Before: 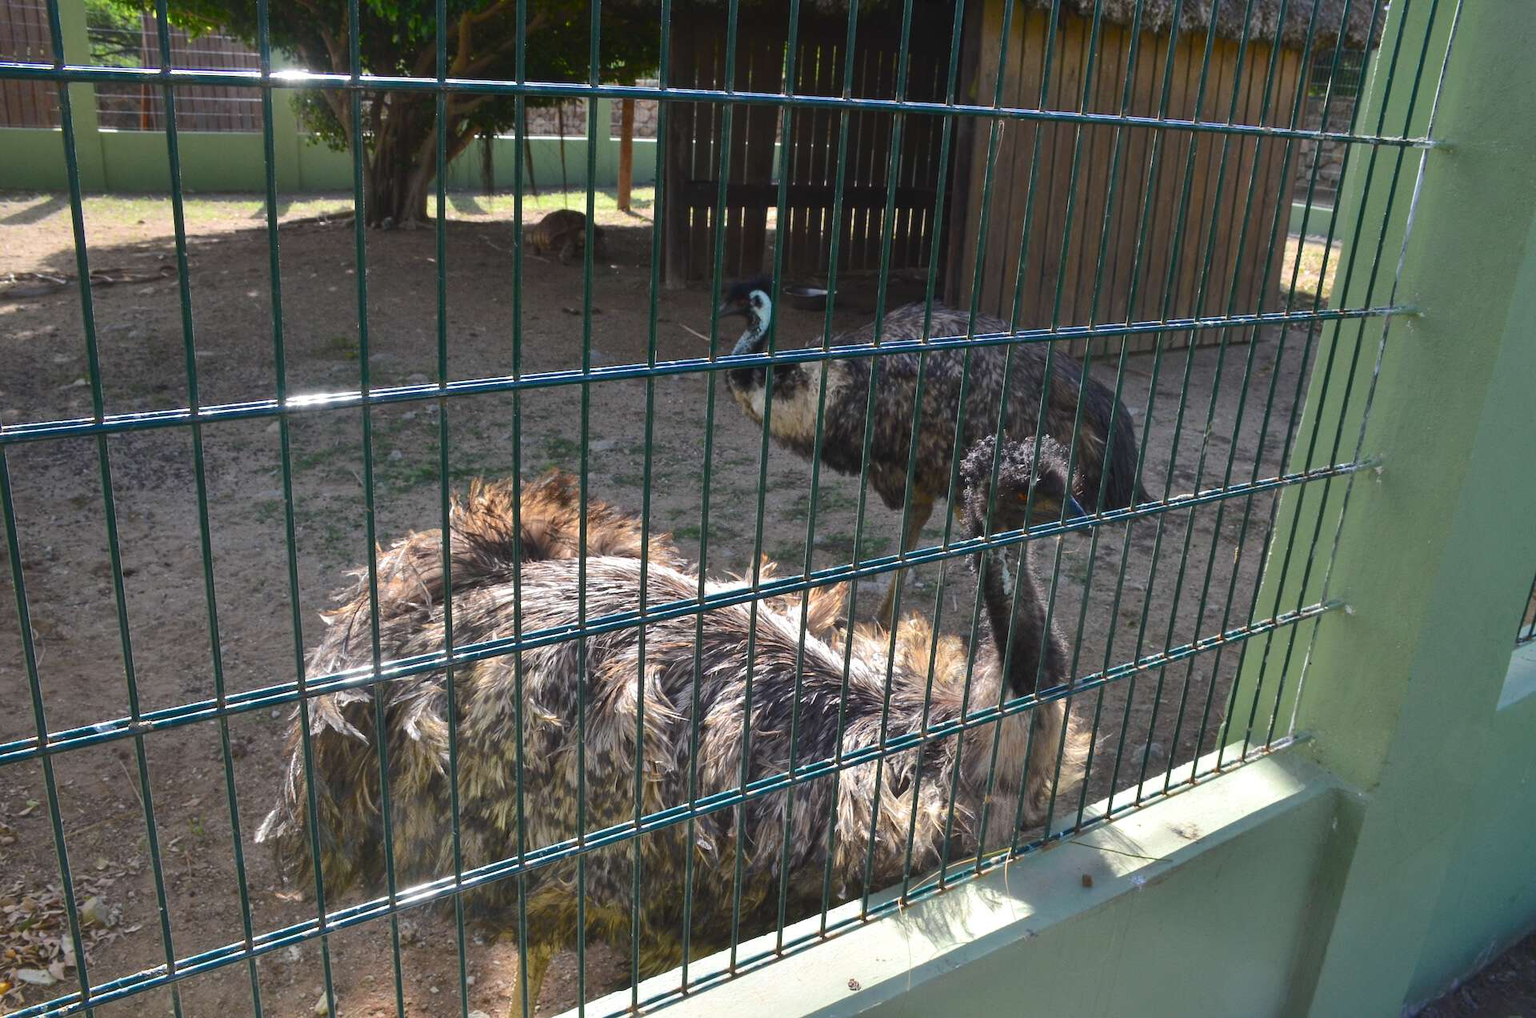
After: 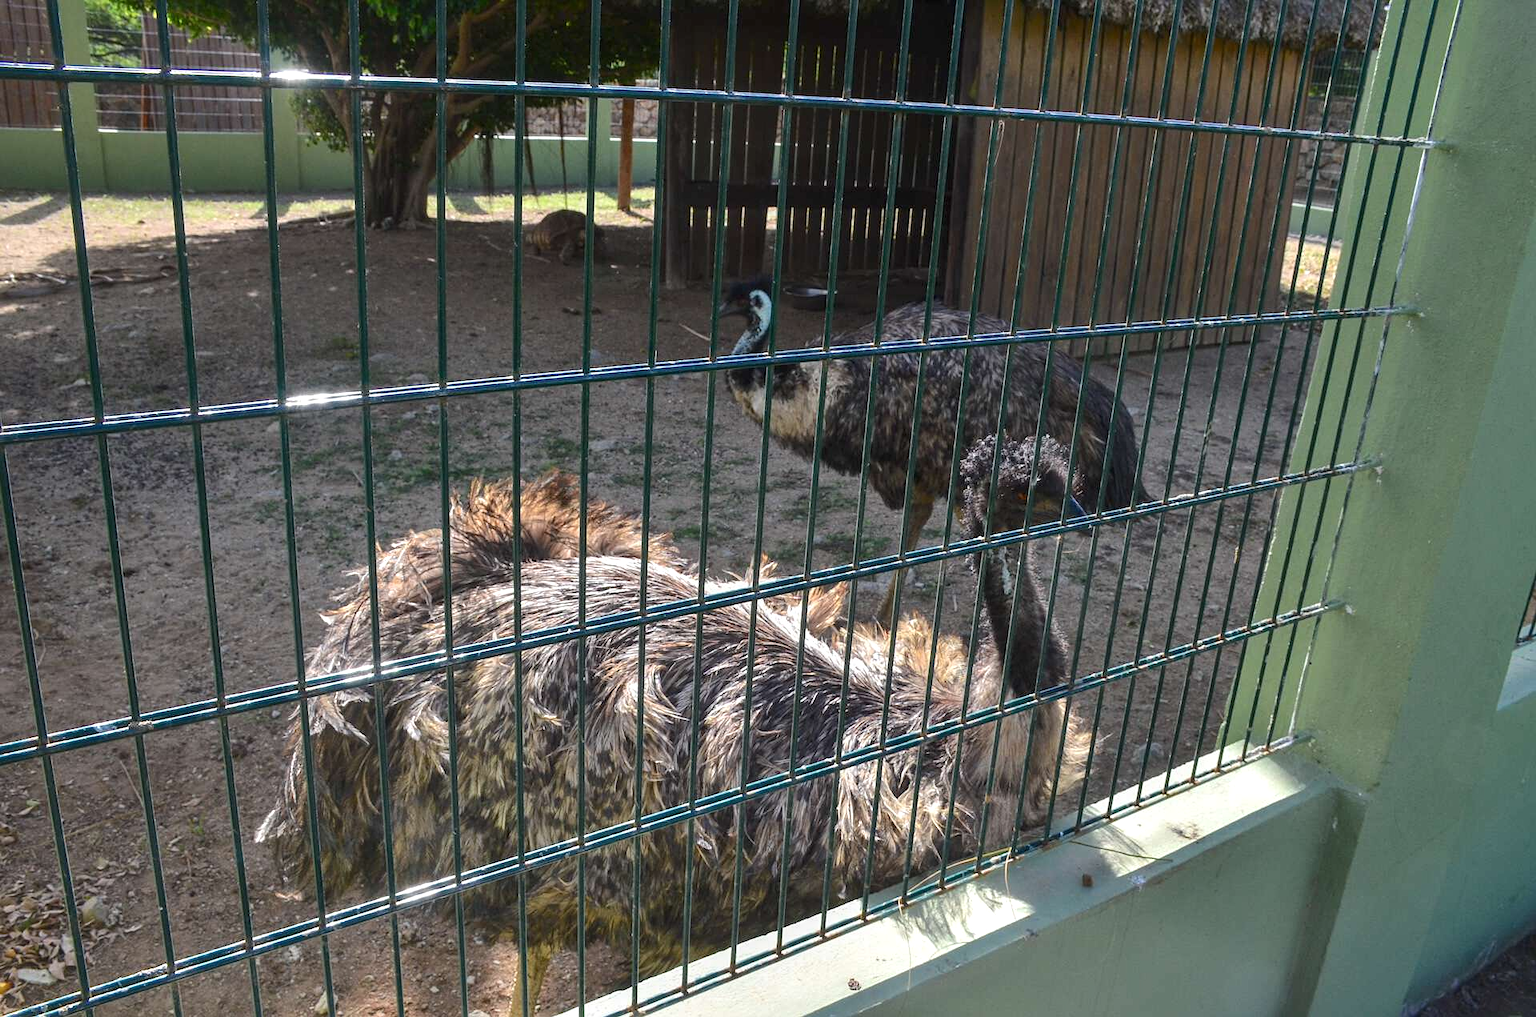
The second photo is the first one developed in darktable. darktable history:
local contrast: on, module defaults
sharpen: amount 0.2
